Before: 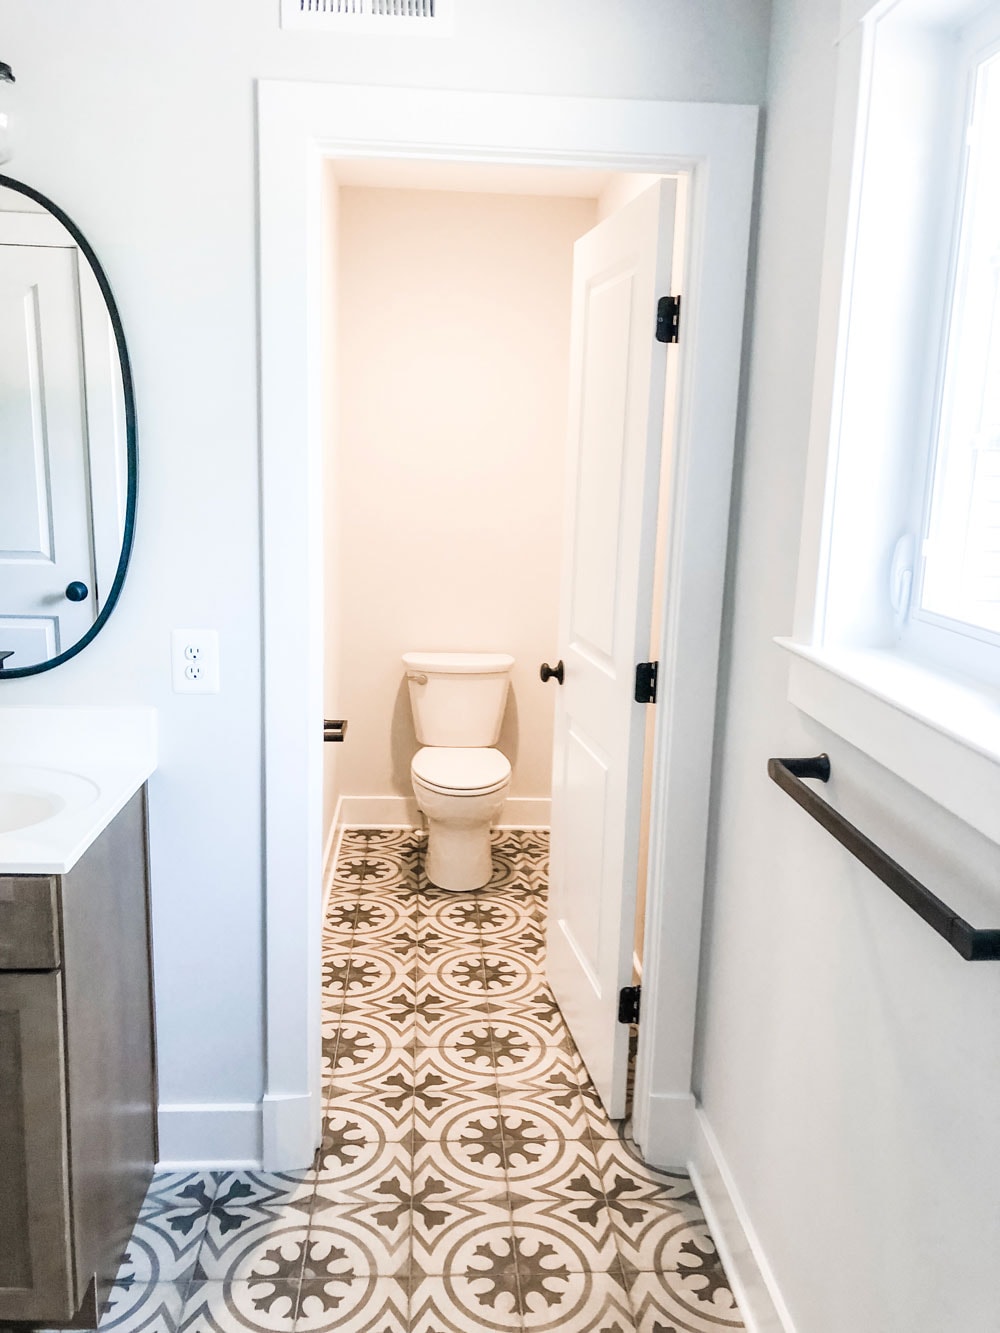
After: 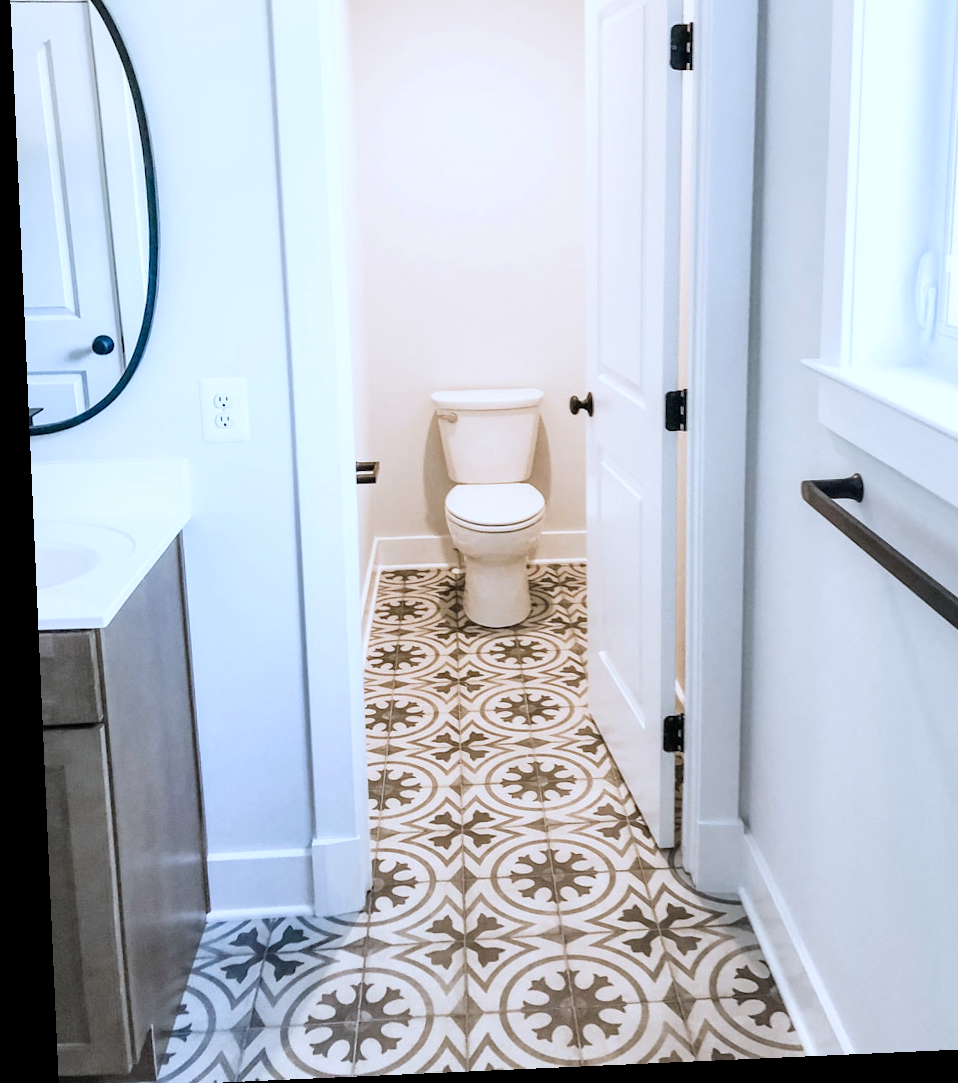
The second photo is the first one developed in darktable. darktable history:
crop: top 20.916%, right 9.437%, bottom 0.316%
white balance: red 0.931, blue 1.11
rotate and perspective: rotation -2.56°, automatic cropping off
